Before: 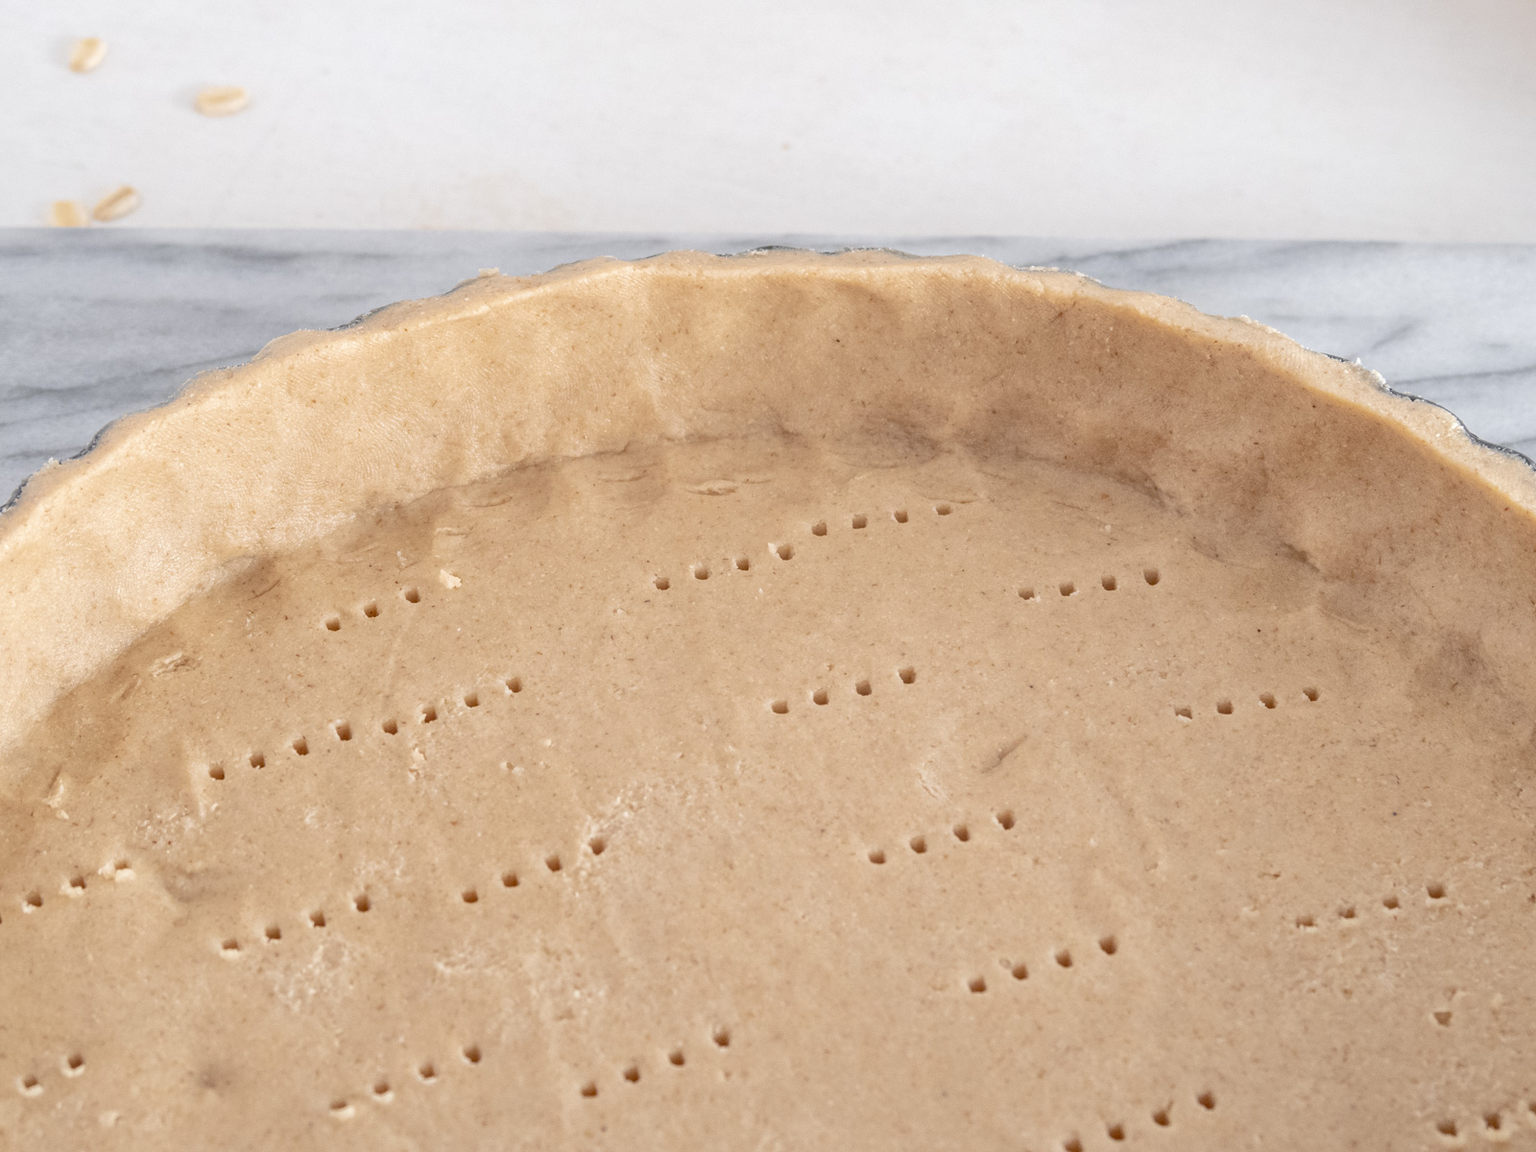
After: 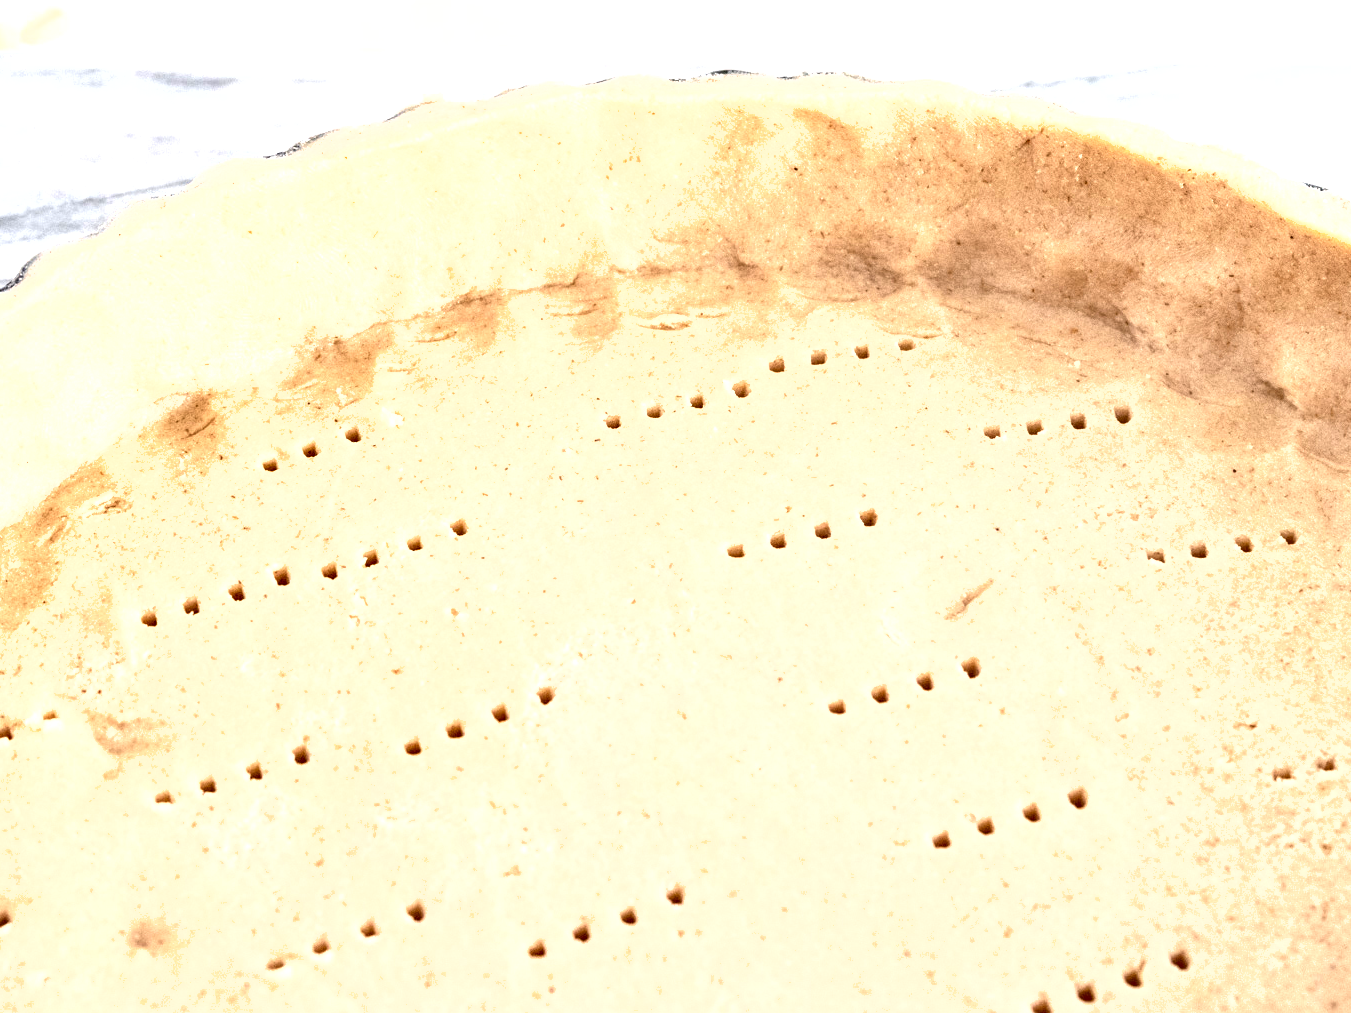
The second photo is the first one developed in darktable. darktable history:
exposure: black level correction 0.001, exposure 1.3 EV, compensate highlight preservation false
crop and rotate: left 4.842%, top 15.51%, right 10.668%
tone equalizer: on, module defaults
shadows and highlights: shadows 49, highlights -41, soften with gaussian
